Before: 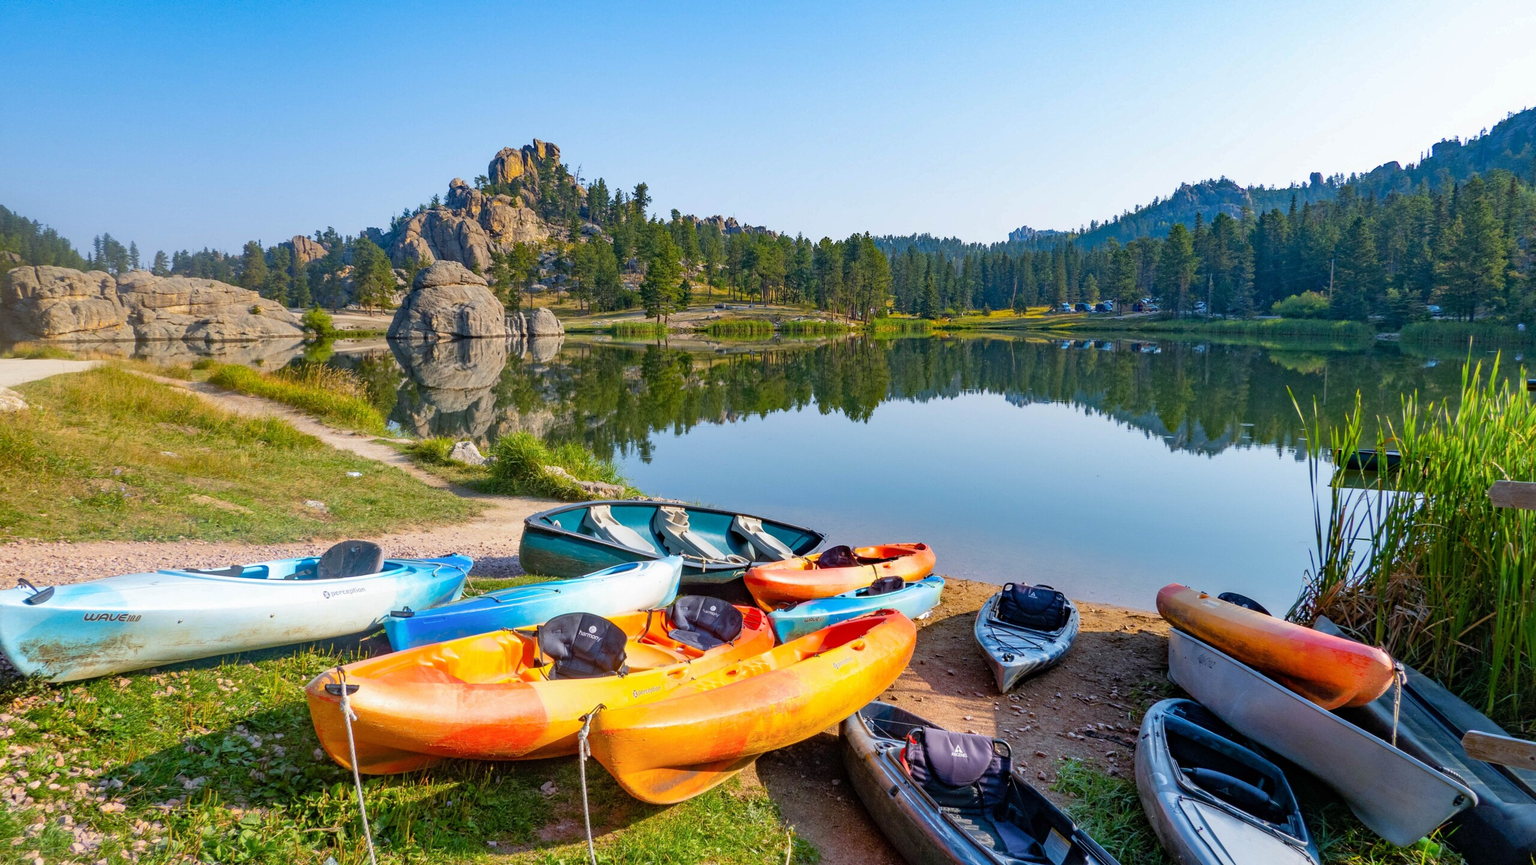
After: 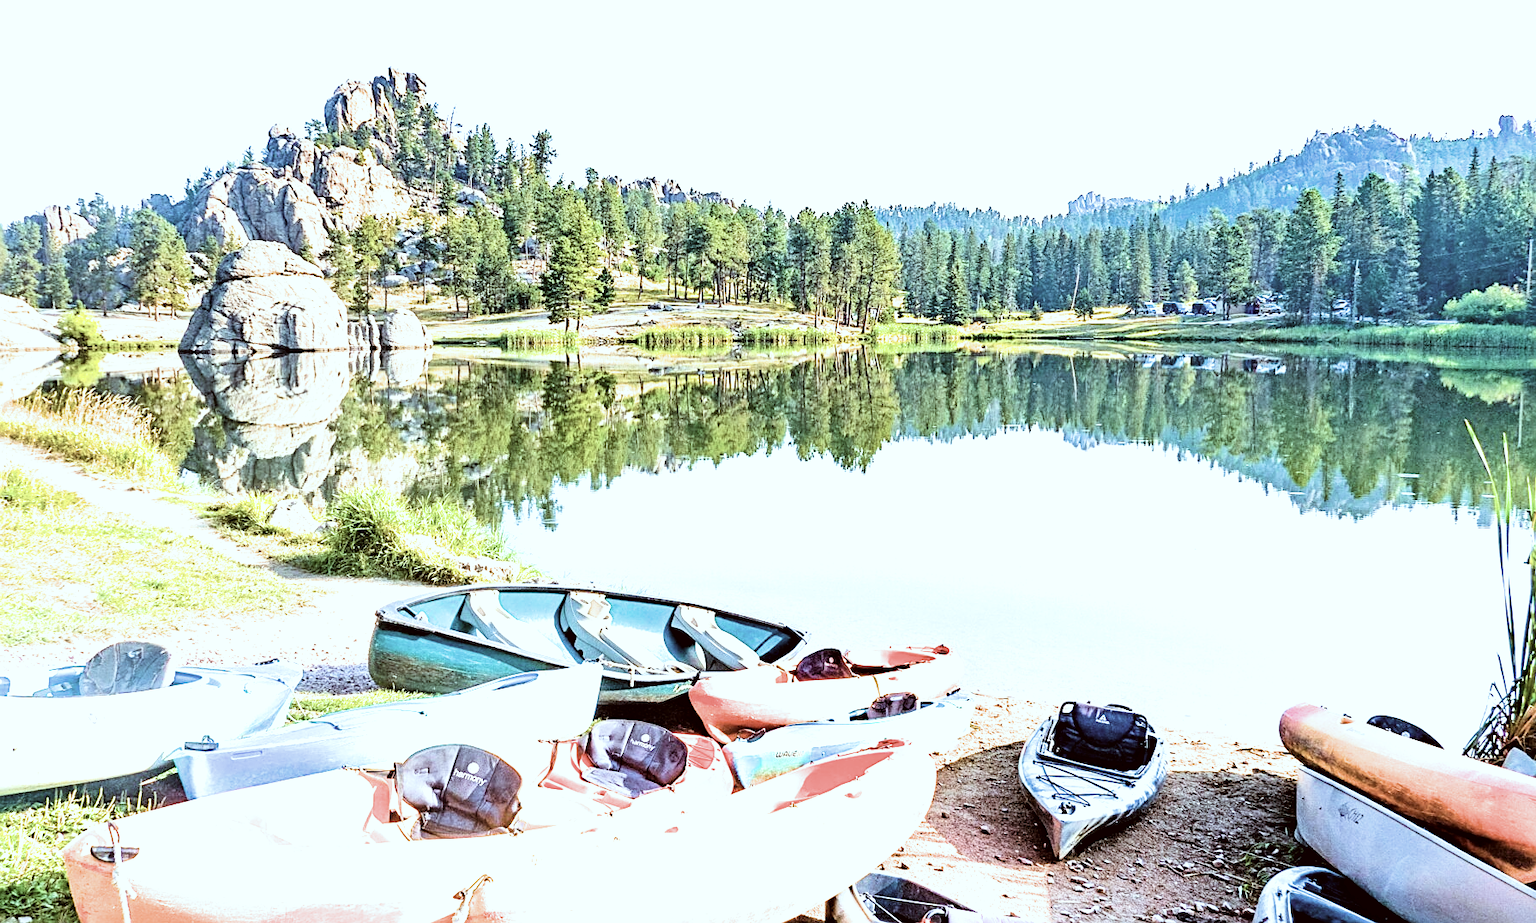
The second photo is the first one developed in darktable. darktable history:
color correction: highlights a* -4.98, highlights b* -3.76, shadows a* 3.83, shadows b* 4.08
exposure: exposure 2.003 EV, compensate highlight preservation false
crop and rotate: left 17.046%, top 10.659%, right 12.989%, bottom 14.553%
filmic rgb: black relative exposure -5.42 EV, white relative exposure 2.85 EV, dynamic range scaling -37.73%, hardness 4, contrast 1.605, highlights saturation mix -0.93%
contrast brightness saturation: contrast 0.1, saturation -0.36
velvia: on, module defaults
sharpen: on, module defaults
